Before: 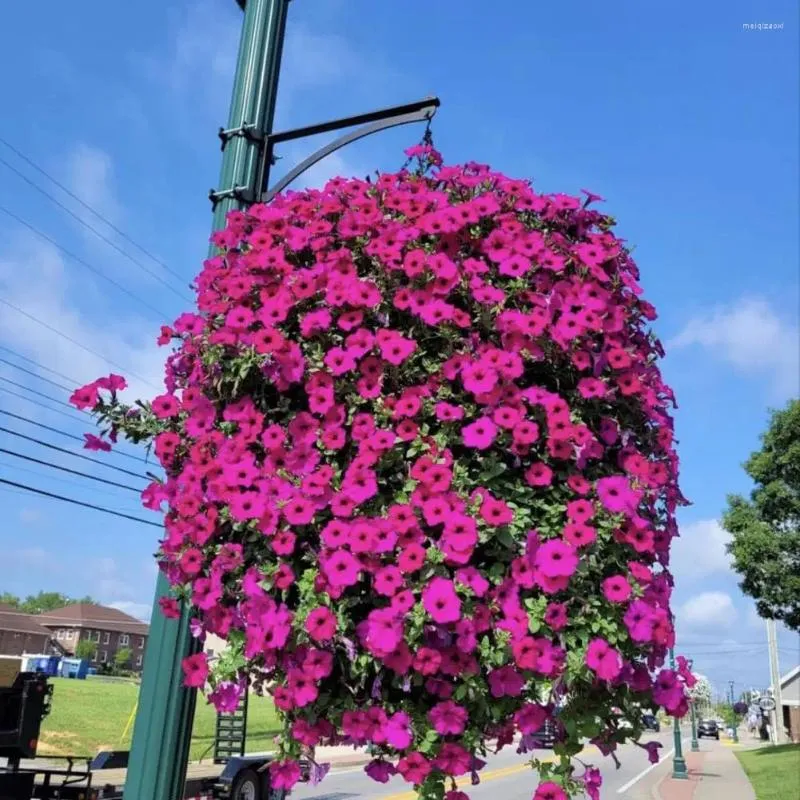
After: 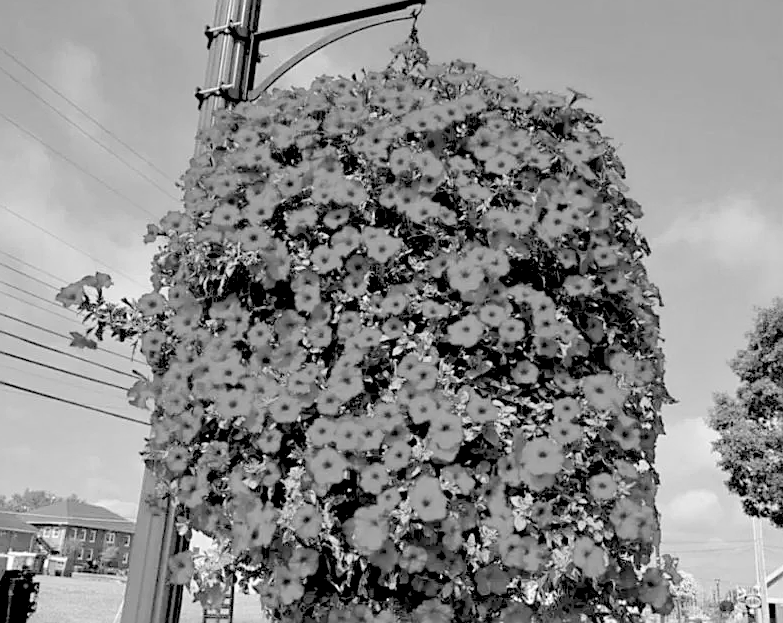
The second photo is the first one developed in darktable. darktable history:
white balance: red 0.967, blue 1.049
sharpen: on, module defaults
crop and rotate: left 1.814%, top 12.818%, right 0.25%, bottom 9.225%
levels: levels [0.072, 0.414, 0.976]
monochrome: a 32, b 64, size 2.3
